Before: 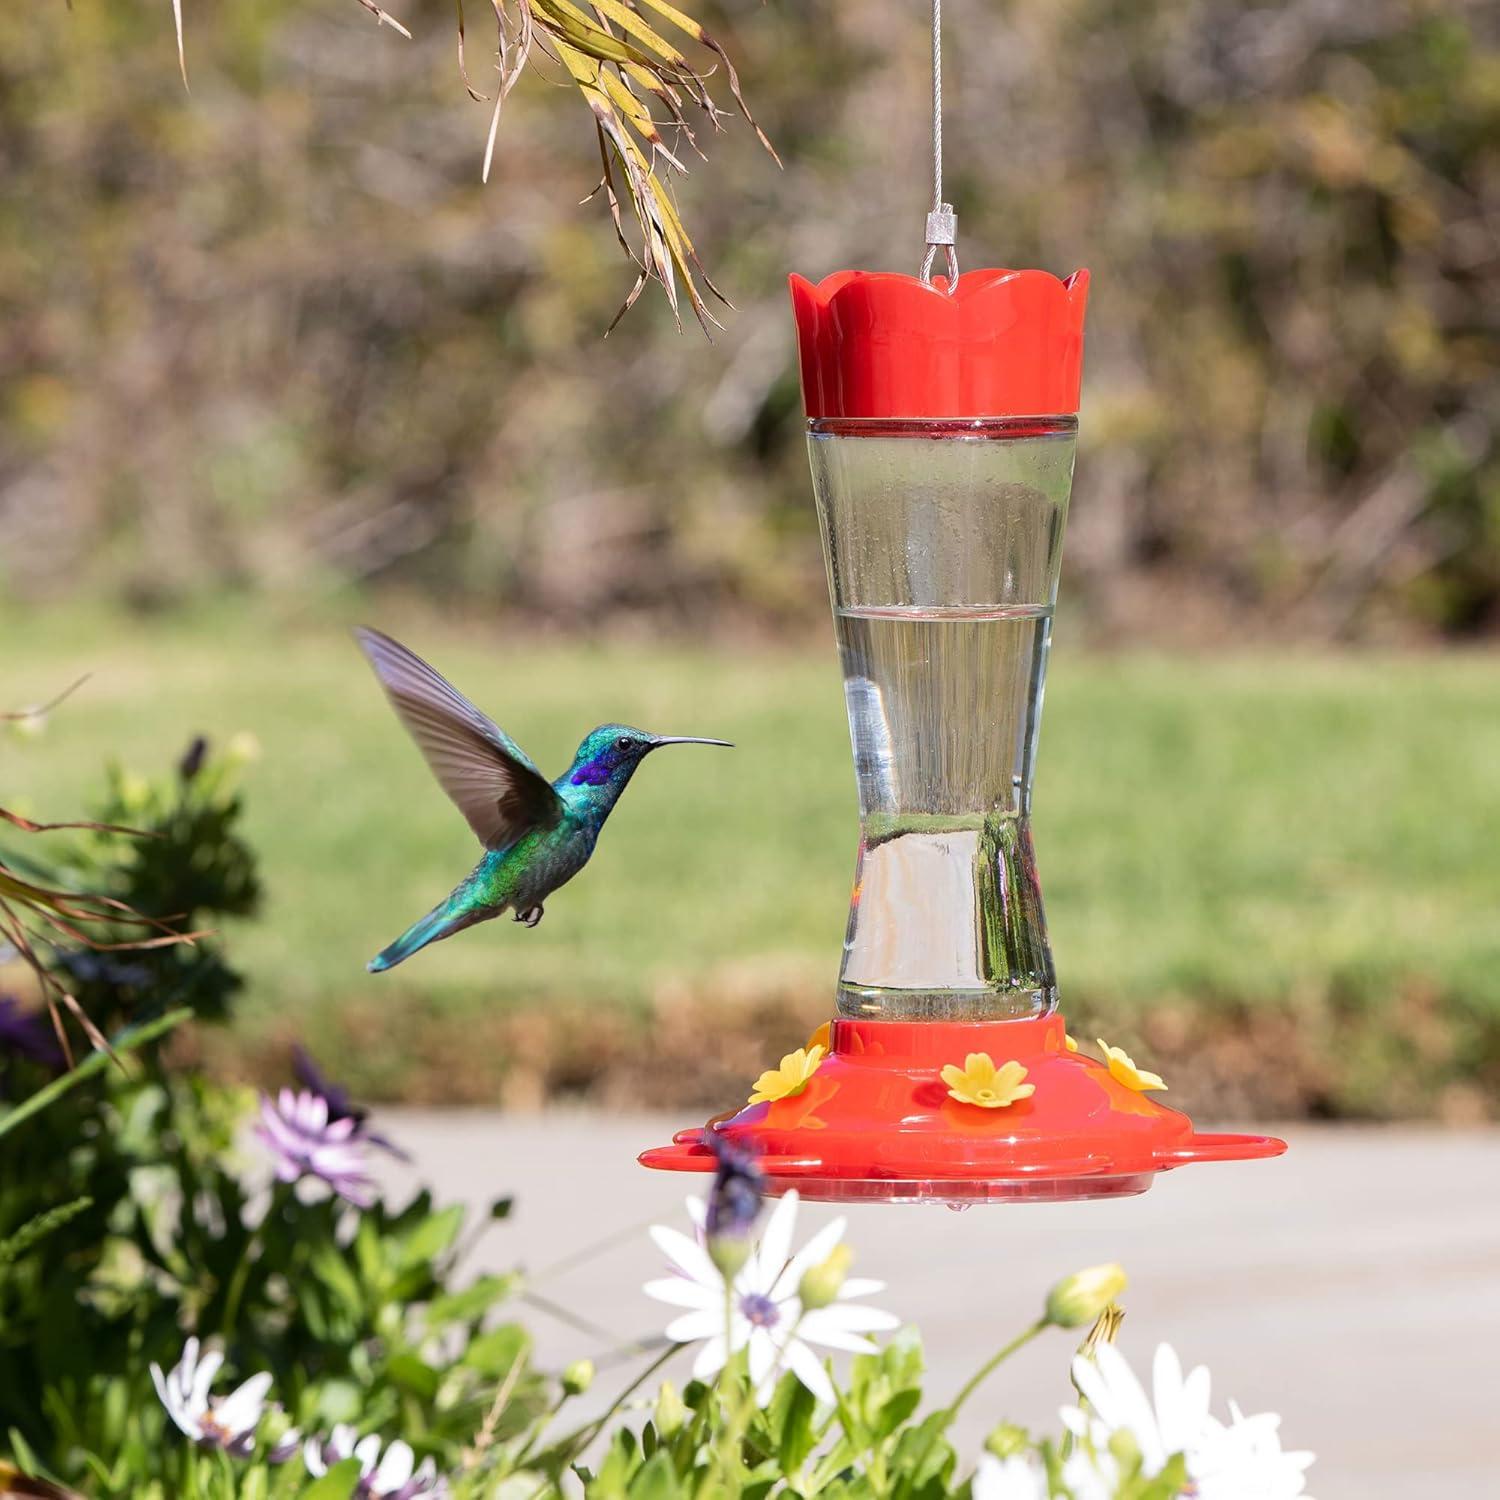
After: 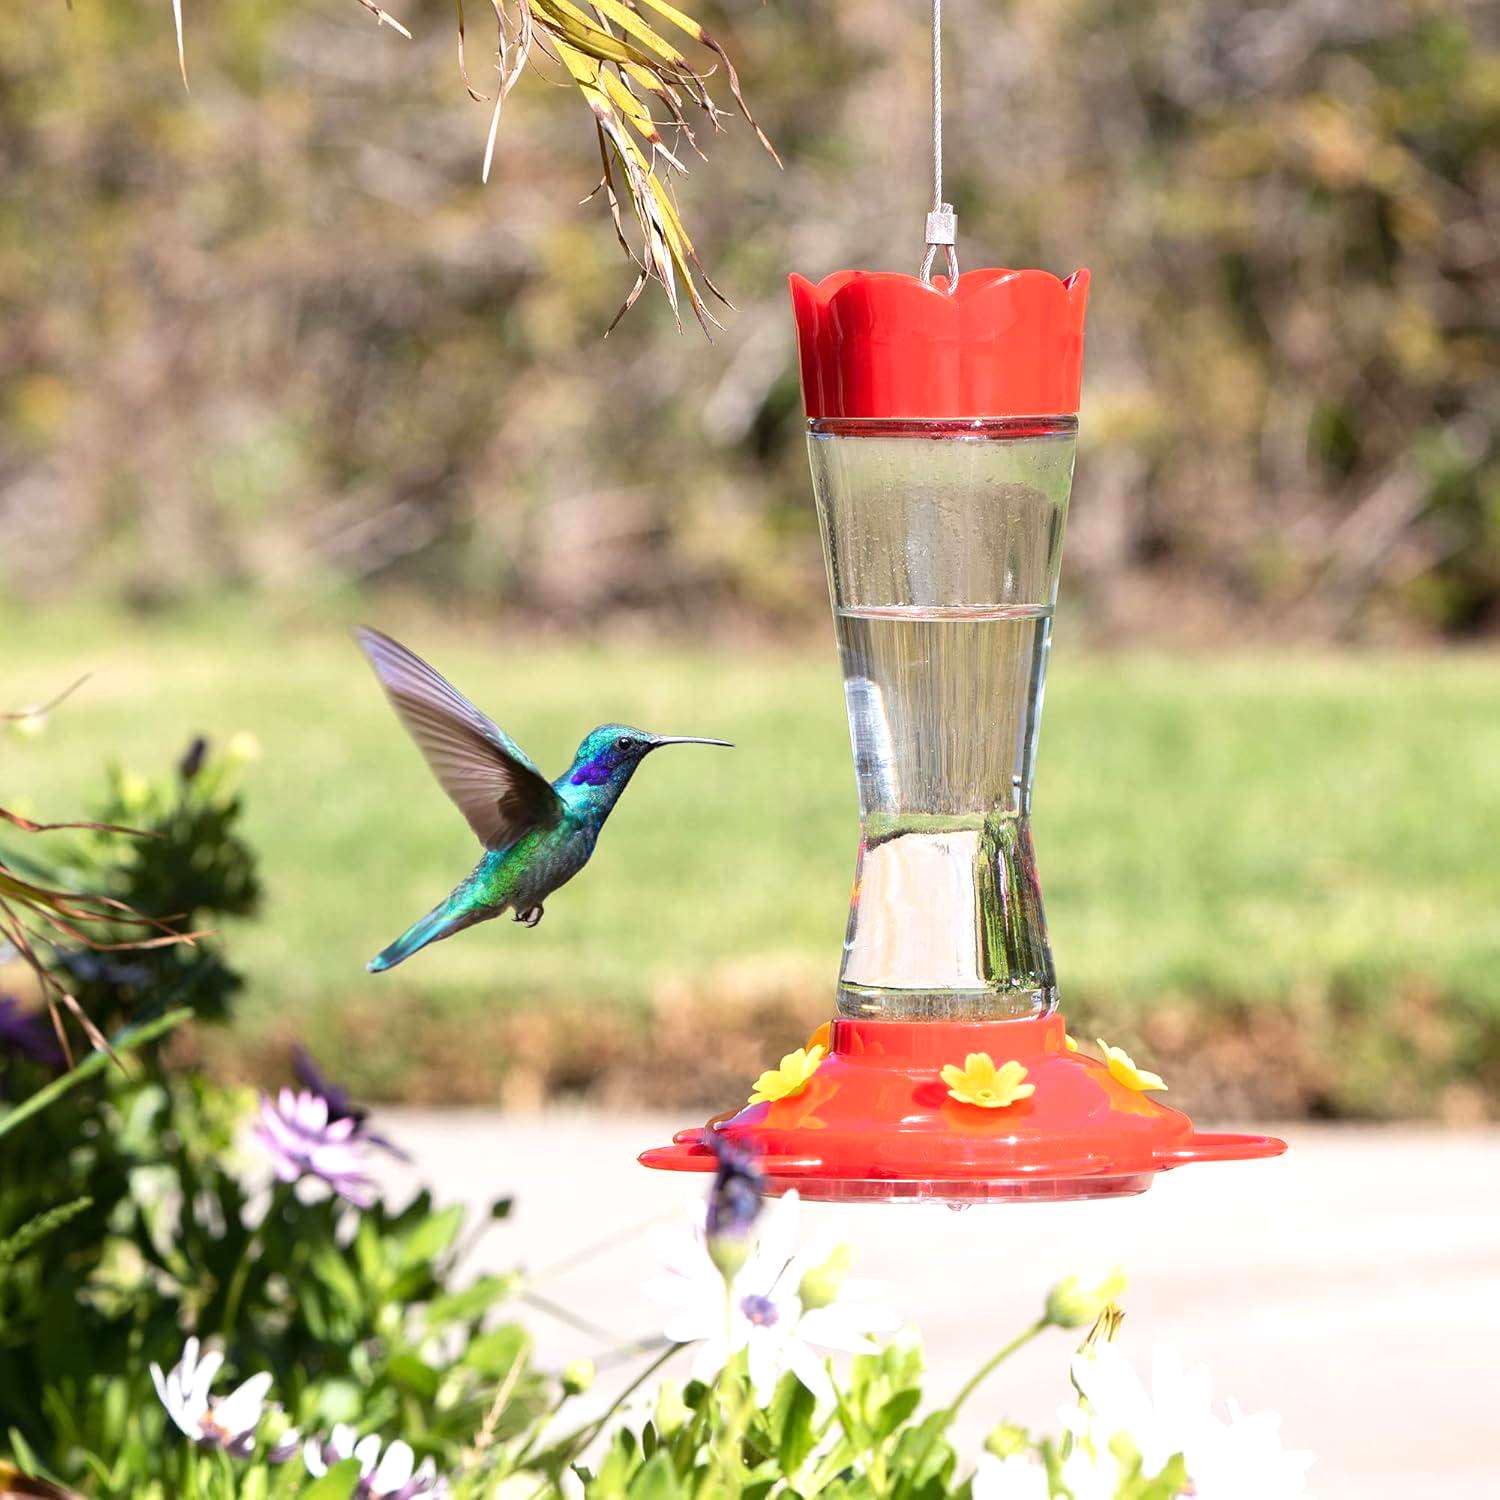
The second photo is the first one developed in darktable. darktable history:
exposure: exposure 0.513 EV, compensate exposure bias true, compensate highlight preservation false
